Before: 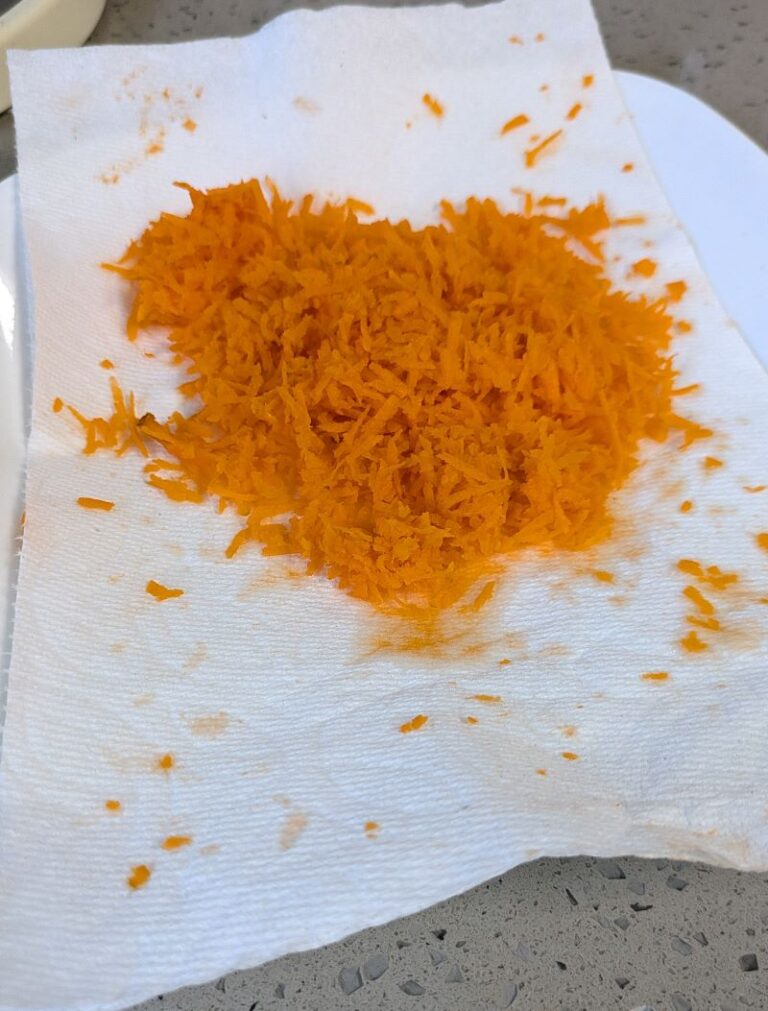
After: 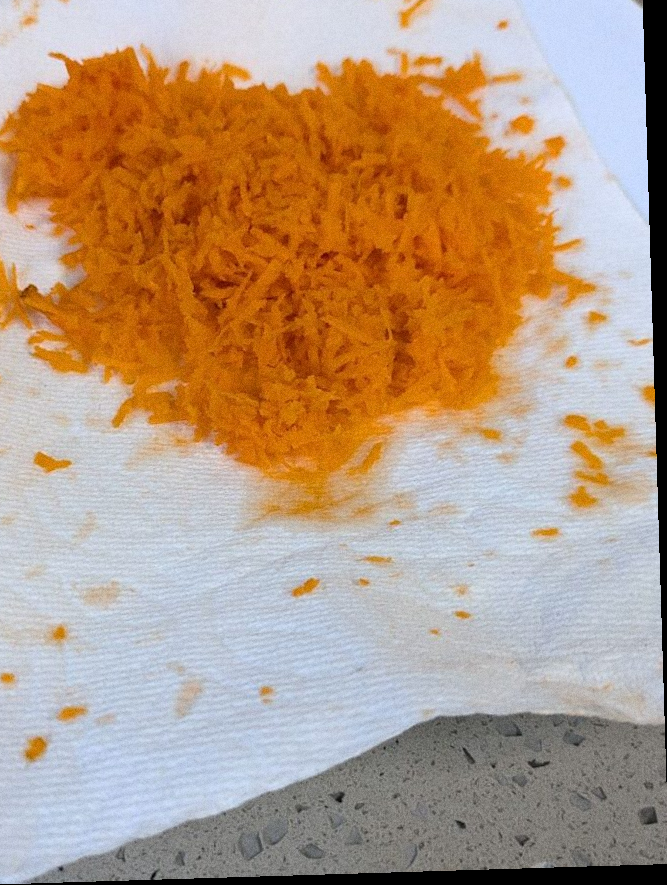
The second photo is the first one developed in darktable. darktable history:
grain: on, module defaults
rotate and perspective: rotation -1.75°, automatic cropping off
crop: left 16.315%, top 14.246%
